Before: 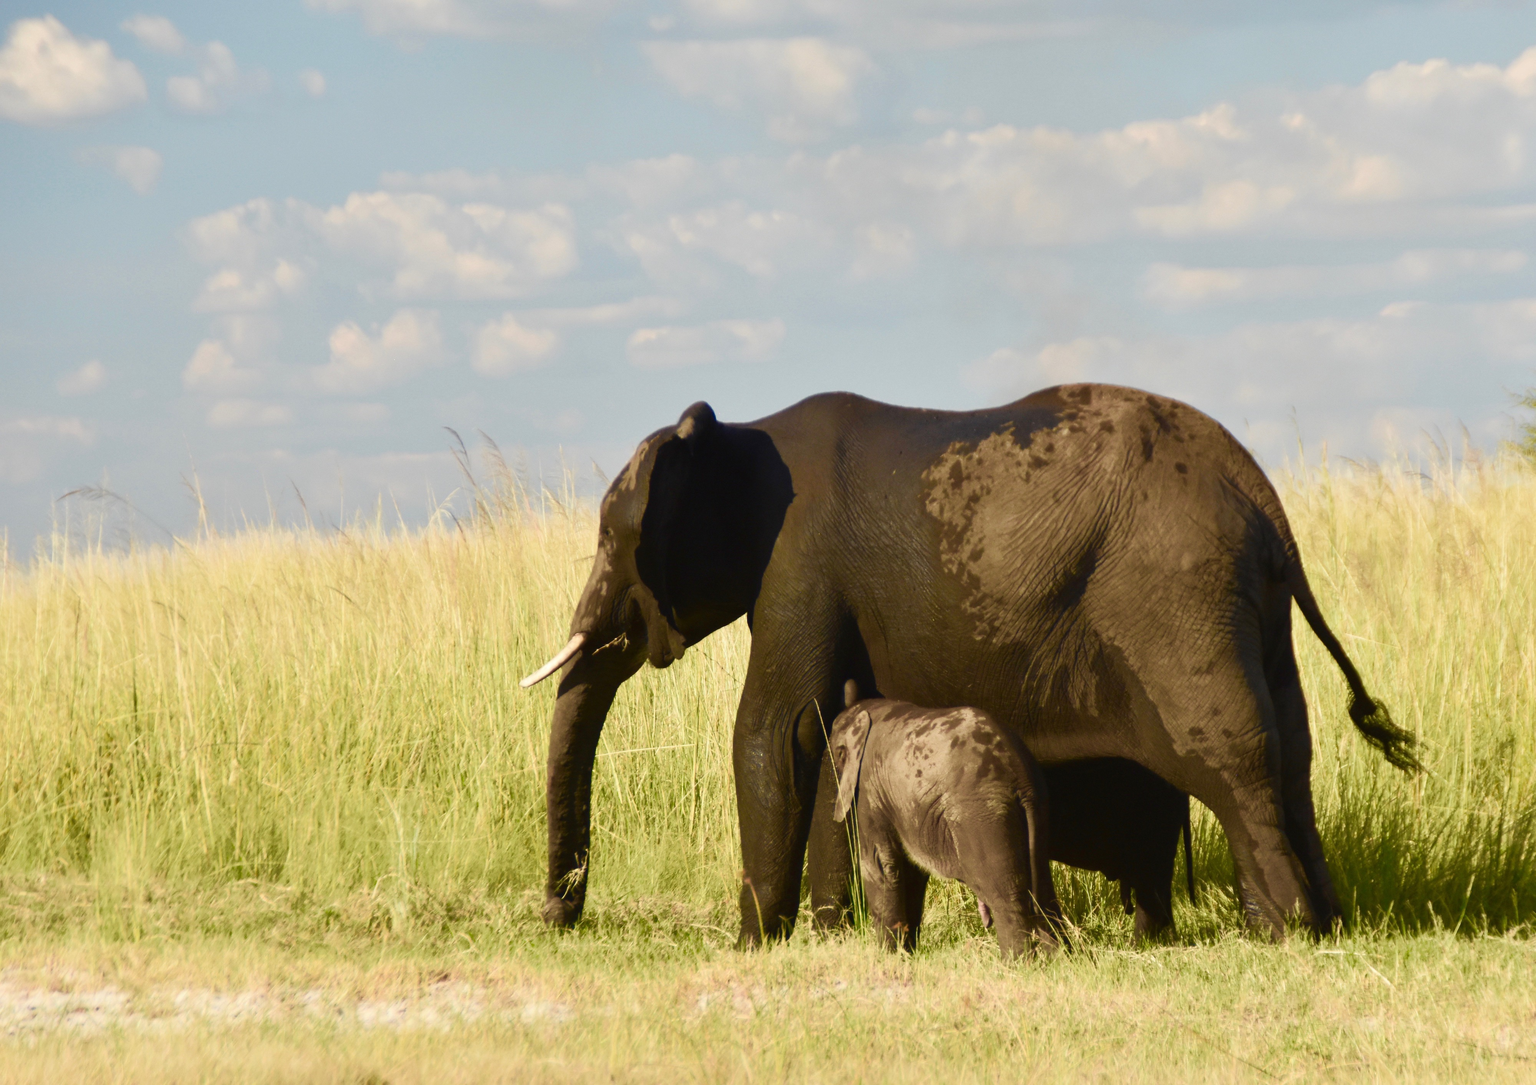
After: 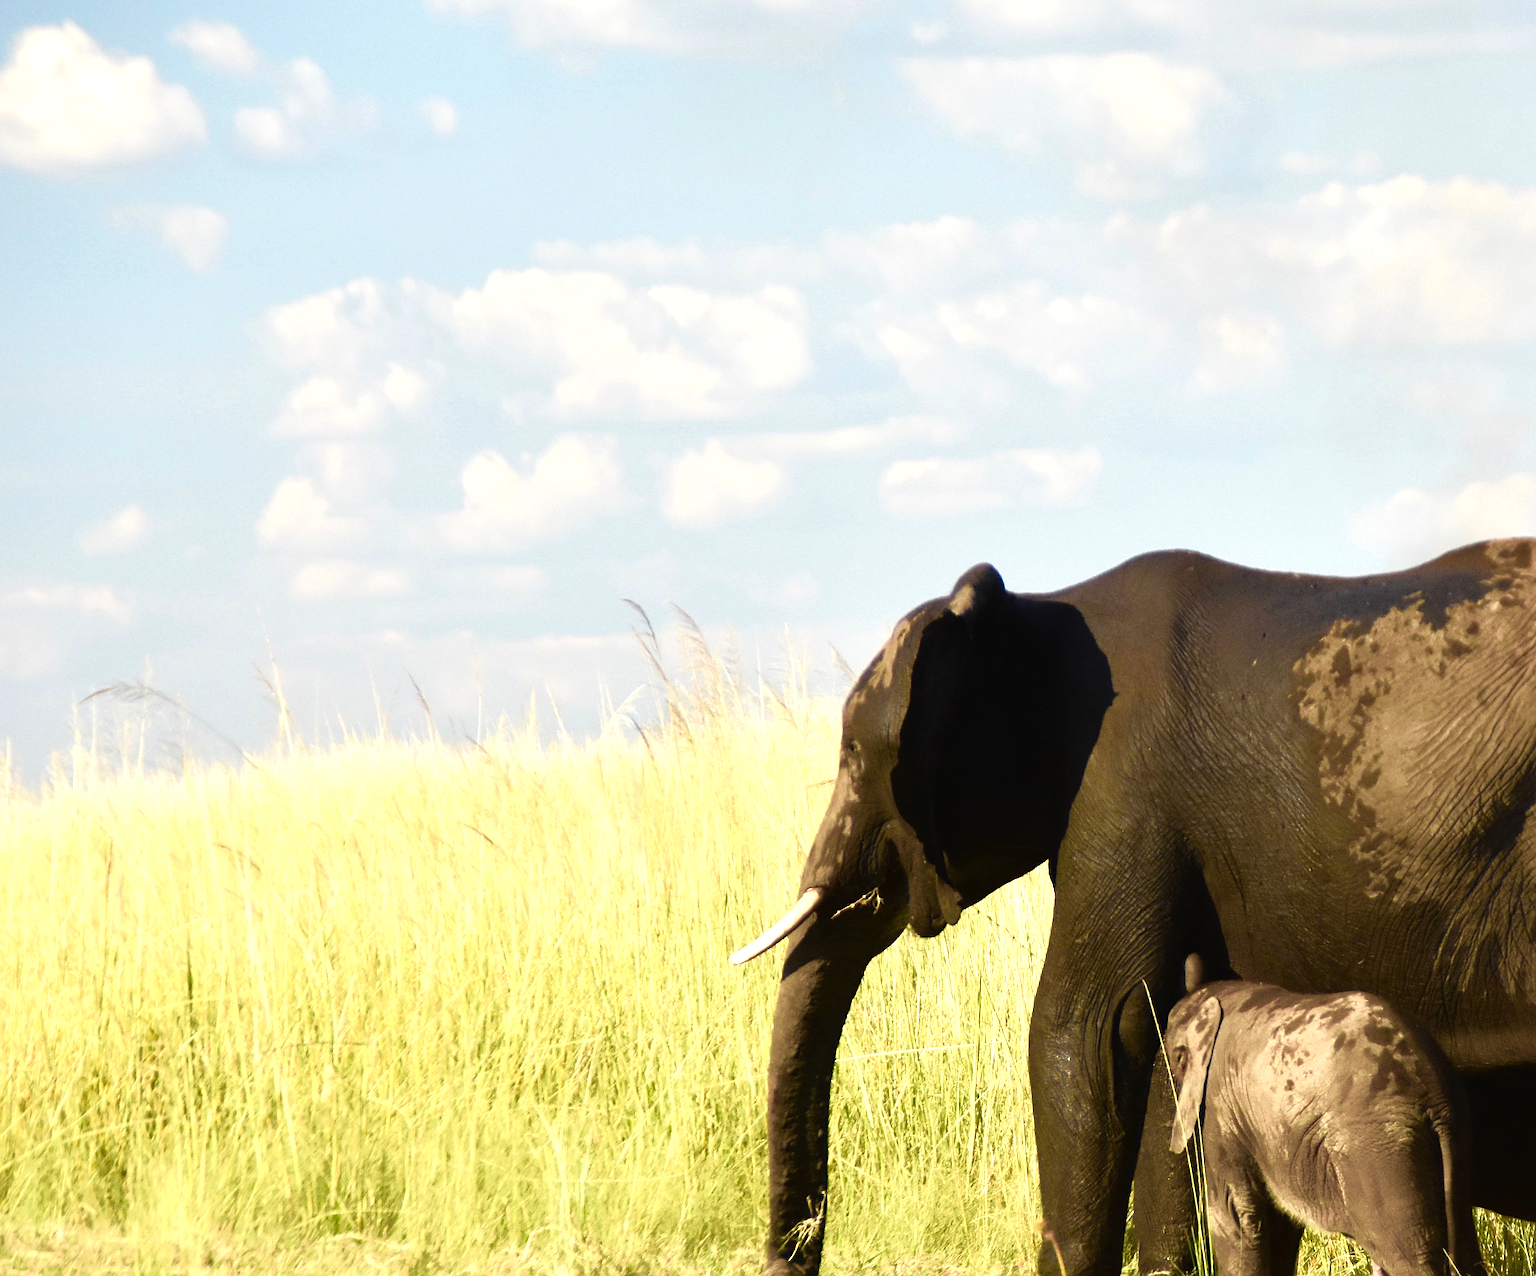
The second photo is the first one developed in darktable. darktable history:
crop: right 28.717%, bottom 16.141%
tone equalizer: -8 EV -0.71 EV, -7 EV -0.693 EV, -6 EV -0.613 EV, -5 EV -0.403 EV, -3 EV 0.404 EV, -2 EV 0.6 EV, -1 EV 0.678 EV, +0 EV 0.73 EV
sharpen: on, module defaults
